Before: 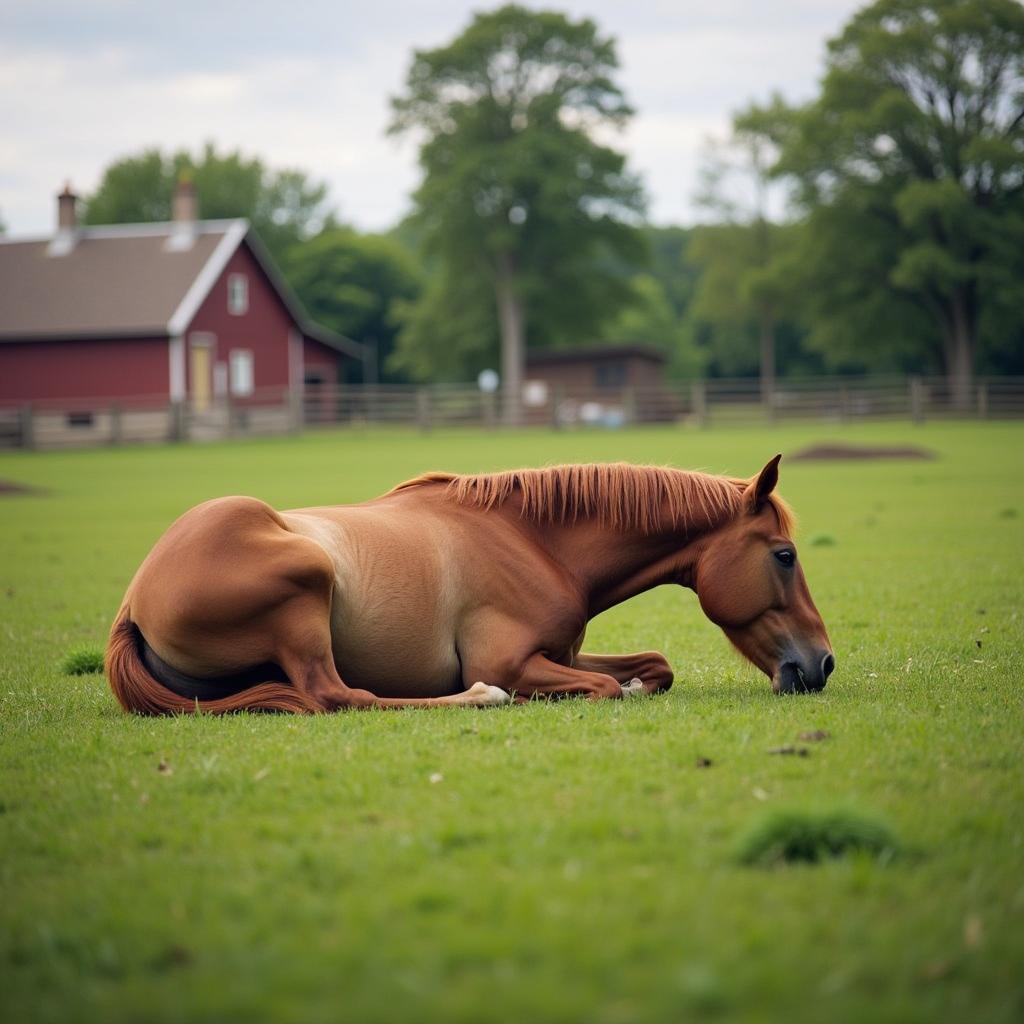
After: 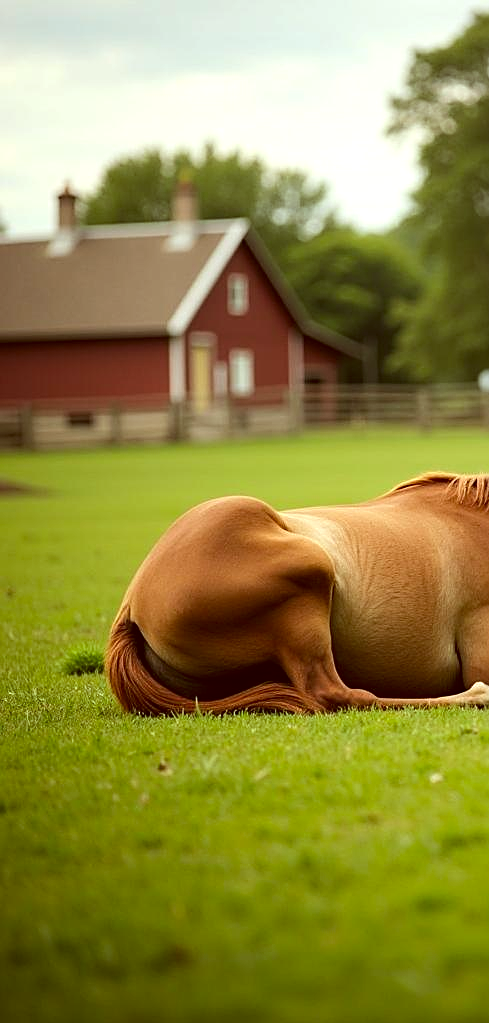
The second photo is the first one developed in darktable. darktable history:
crop and rotate: left 0.004%, top 0%, right 52.175%
color correction: highlights a* -5.99, highlights b* 9.62, shadows a* 10.08, shadows b* 23.37
sharpen: on, module defaults
tone equalizer: -8 EV -0.433 EV, -7 EV -0.367 EV, -6 EV -0.313 EV, -5 EV -0.202 EV, -3 EV 0.226 EV, -2 EV 0.303 EV, -1 EV 0.386 EV, +0 EV 0.392 EV, edges refinement/feathering 500, mask exposure compensation -1.57 EV, preserve details no
